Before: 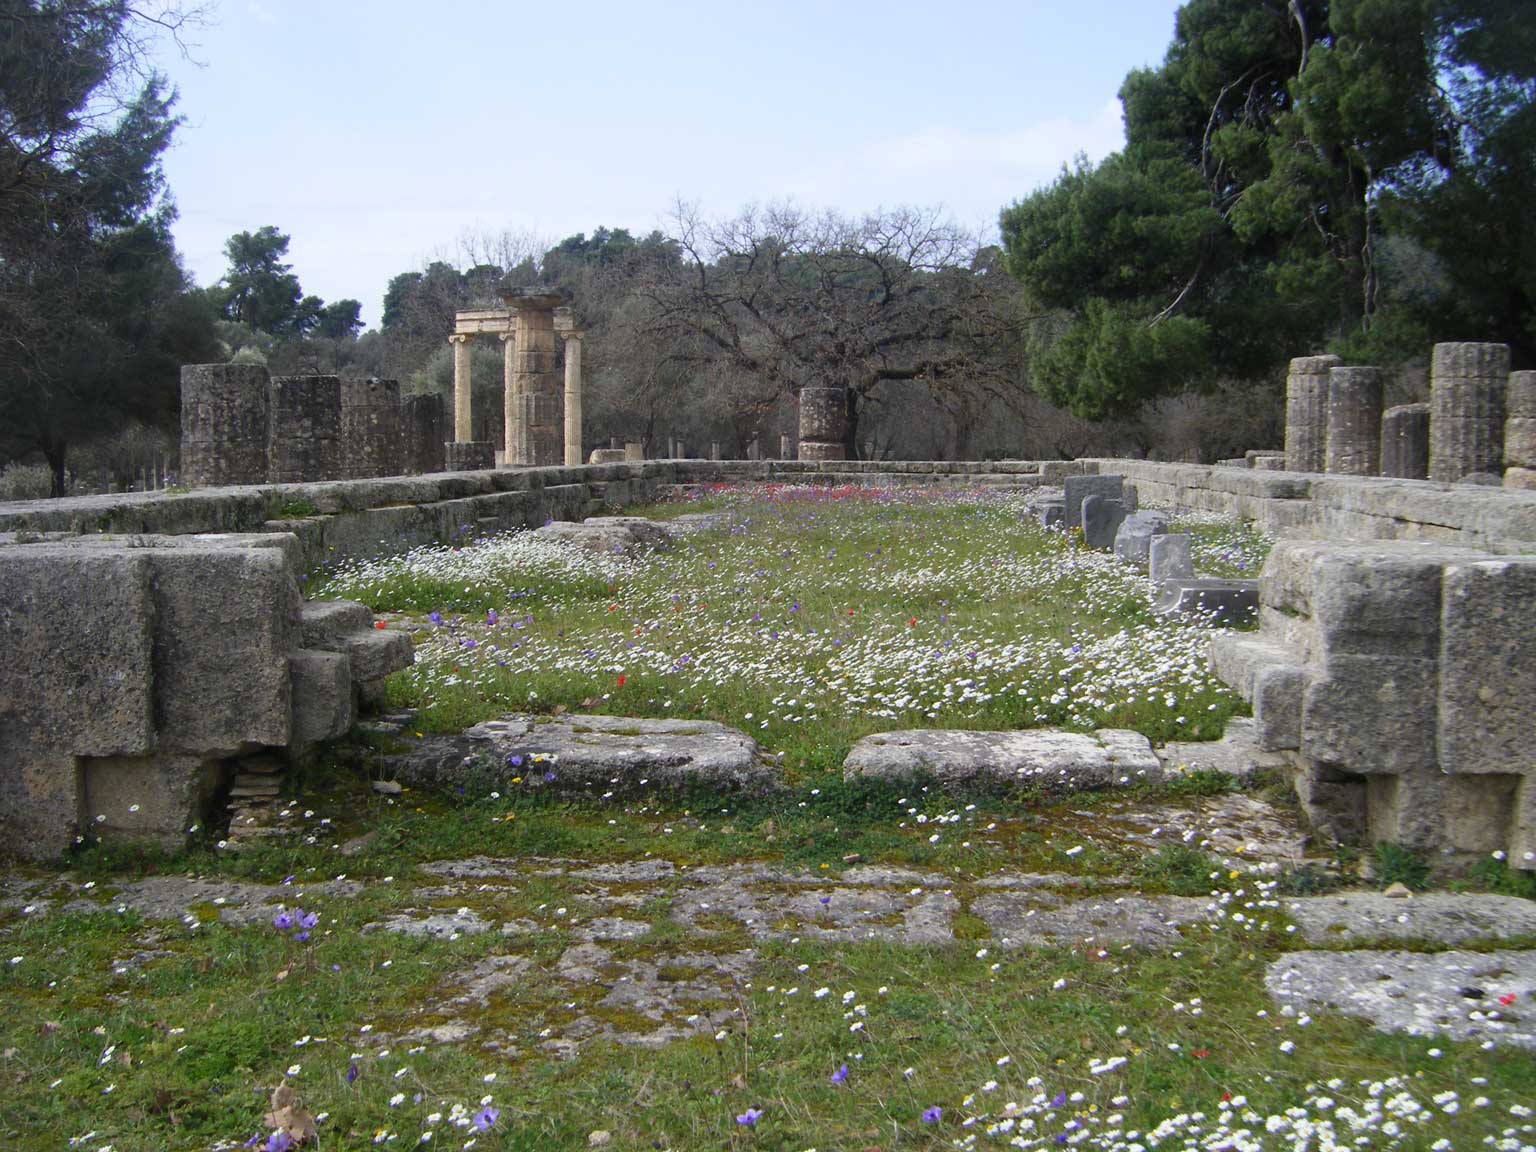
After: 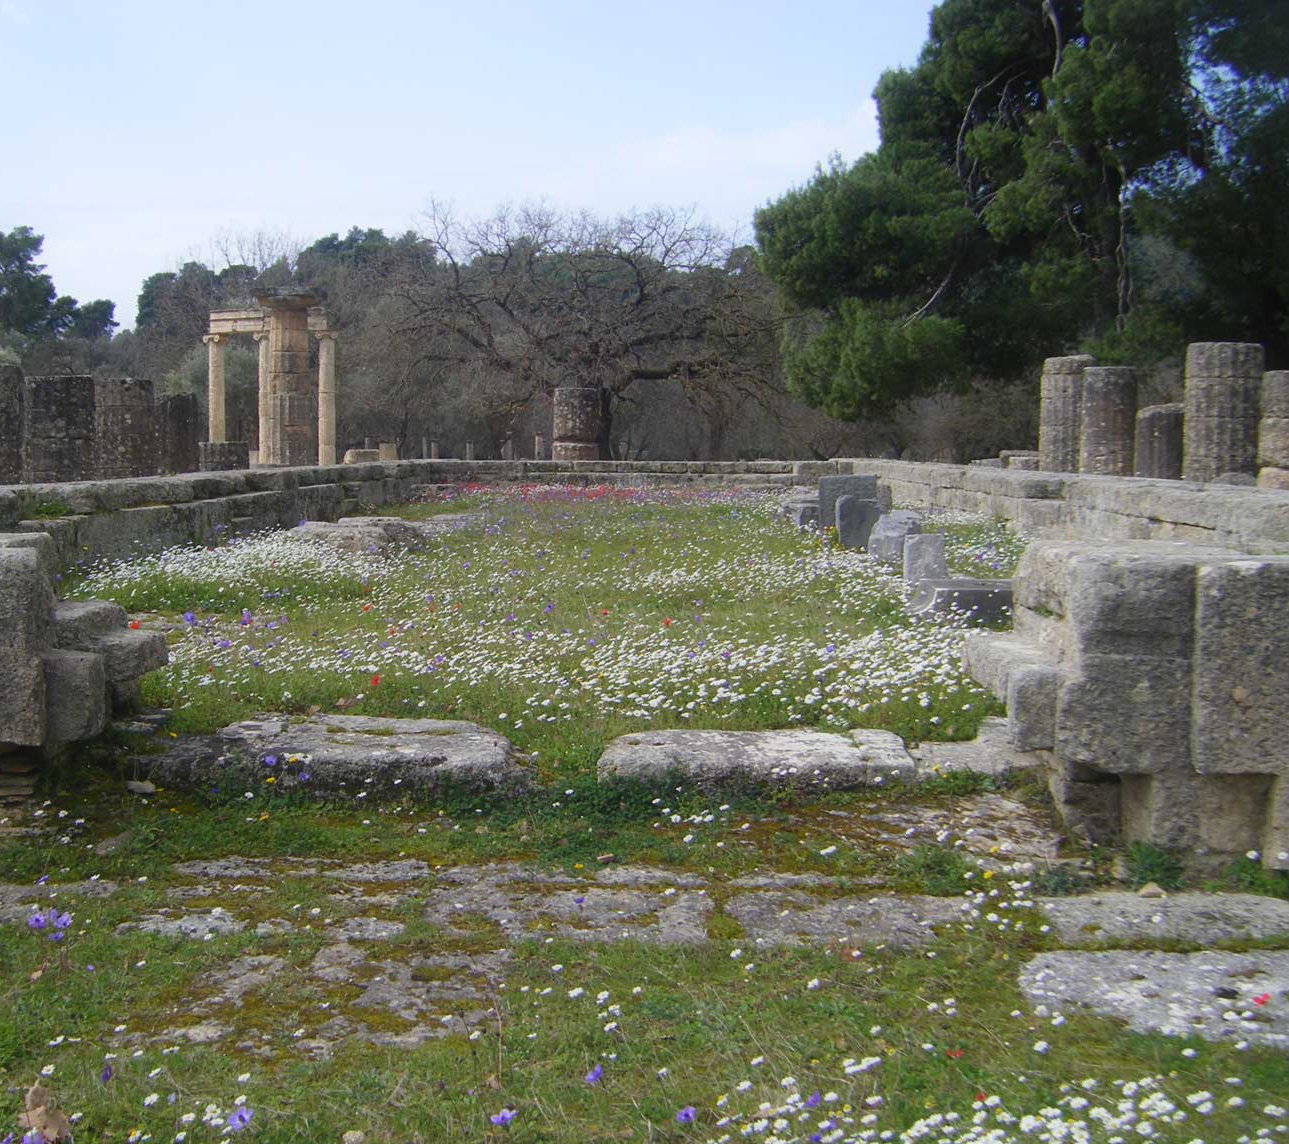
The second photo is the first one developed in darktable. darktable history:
contrast equalizer: octaves 7, y [[0.5, 0.486, 0.447, 0.446, 0.489, 0.5], [0.5 ×6], [0.5 ×6], [0 ×6], [0 ×6]]
crop: left 16.04%
